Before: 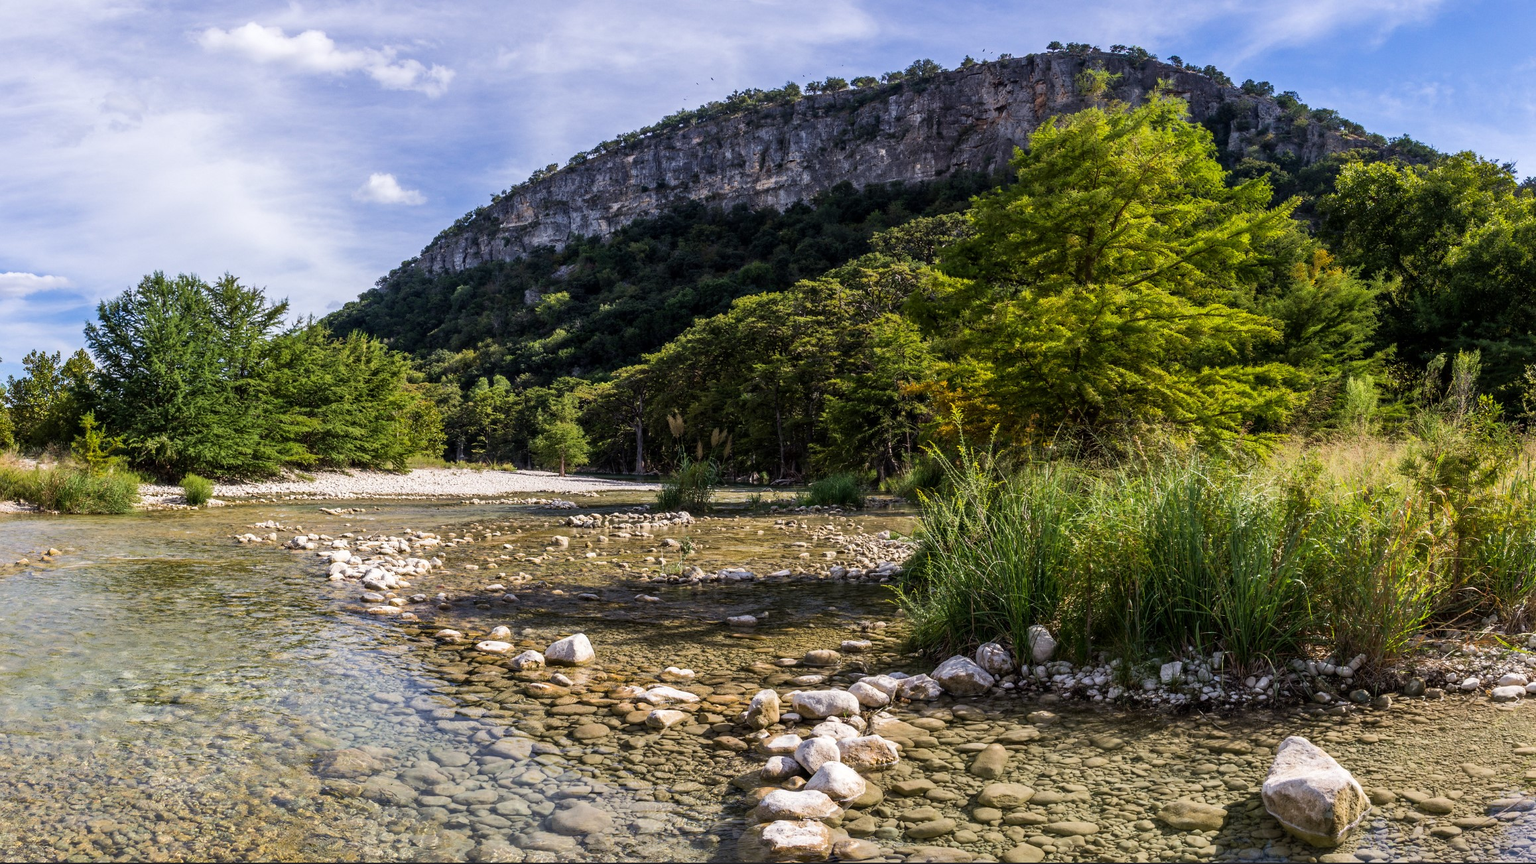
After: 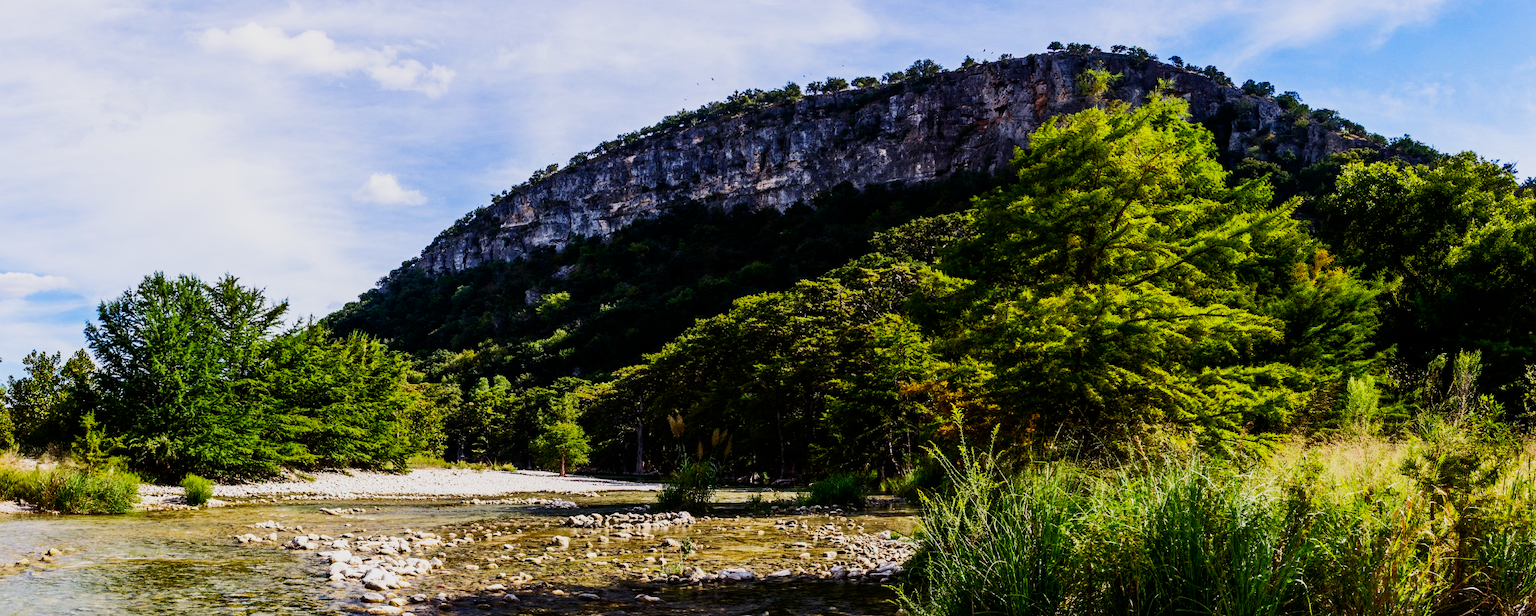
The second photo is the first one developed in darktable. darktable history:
sigmoid: contrast 1.7, skew -0.2, preserve hue 0%, red attenuation 0.1, red rotation 0.035, green attenuation 0.1, green rotation -0.017, blue attenuation 0.15, blue rotation -0.052, base primaries Rec2020
crop: bottom 28.576%
contrast brightness saturation: contrast 0.16, saturation 0.32
